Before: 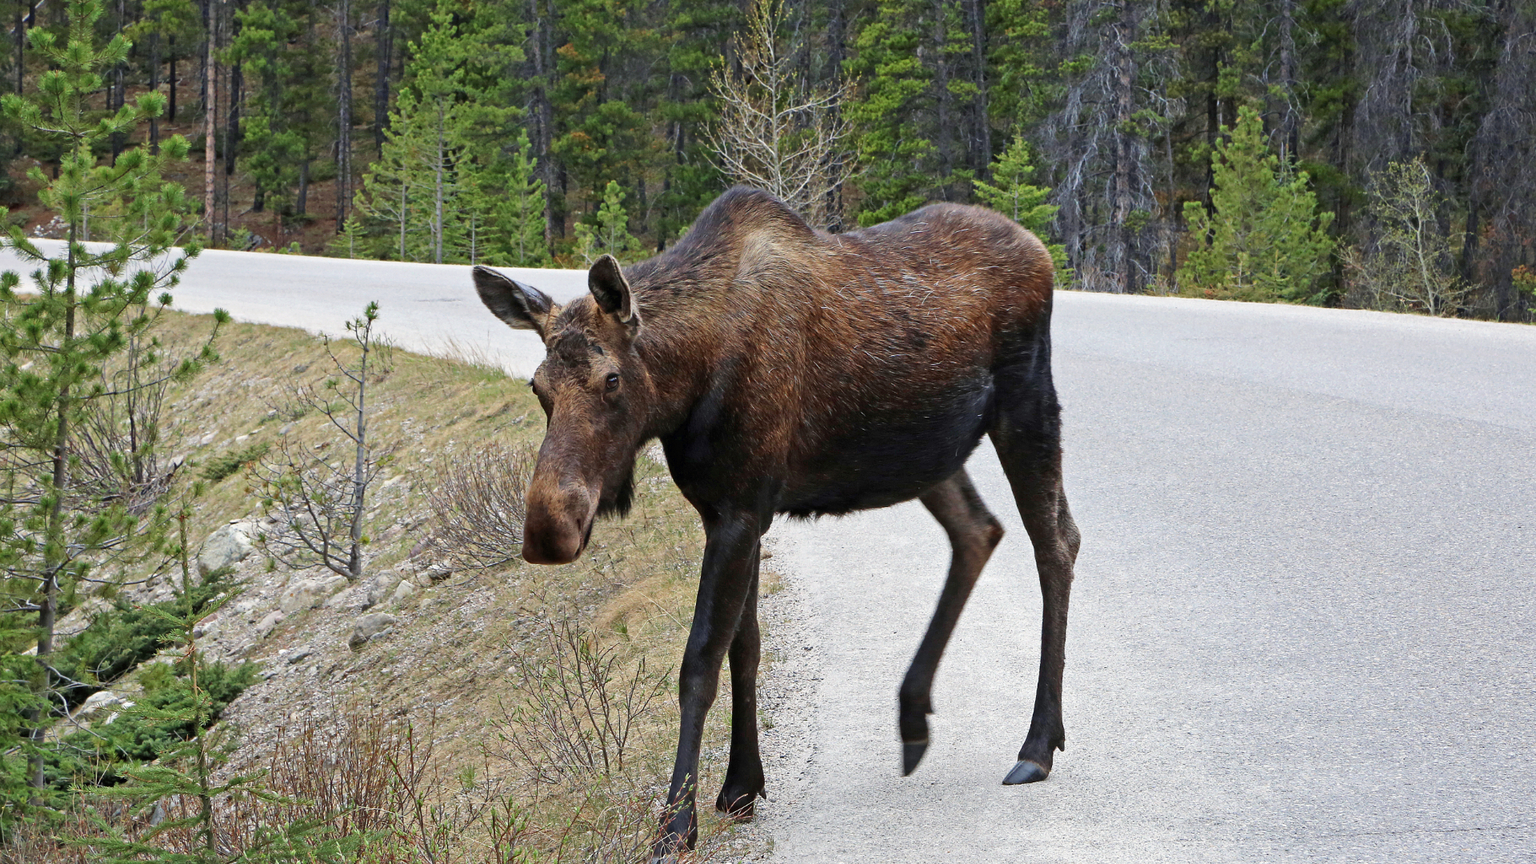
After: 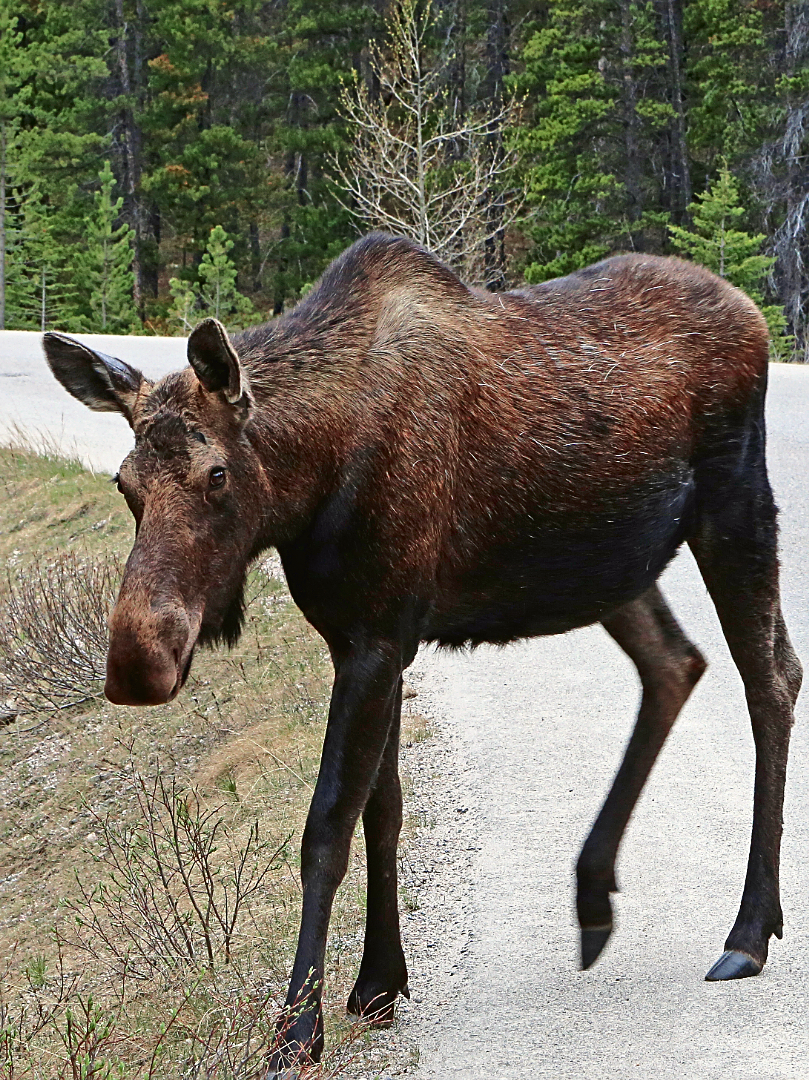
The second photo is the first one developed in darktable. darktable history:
sharpen: on, module defaults
crop: left 28.583%, right 29.231%
tone curve: curves: ch0 [(0, 0.021) (0.059, 0.053) (0.212, 0.18) (0.337, 0.304) (0.495, 0.505) (0.725, 0.731) (0.89, 0.919) (1, 1)]; ch1 [(0, 0) (0.094, 0.081) (0.311, 0.282) (0.421, 0.417) (0.479, 0.475) (0.54, 0.55) (0.615, 0.65) (0.683, 0.688) (1, 1)]; ch2 [(0, 0) (0.257, 0.217) (0.44, 0.431) (0.498, 0.507) (0.603, 0.598) (1, 1)], color space Lab, independent channels, preserve colors none
color balance rgb: global vibrance 0.5%
